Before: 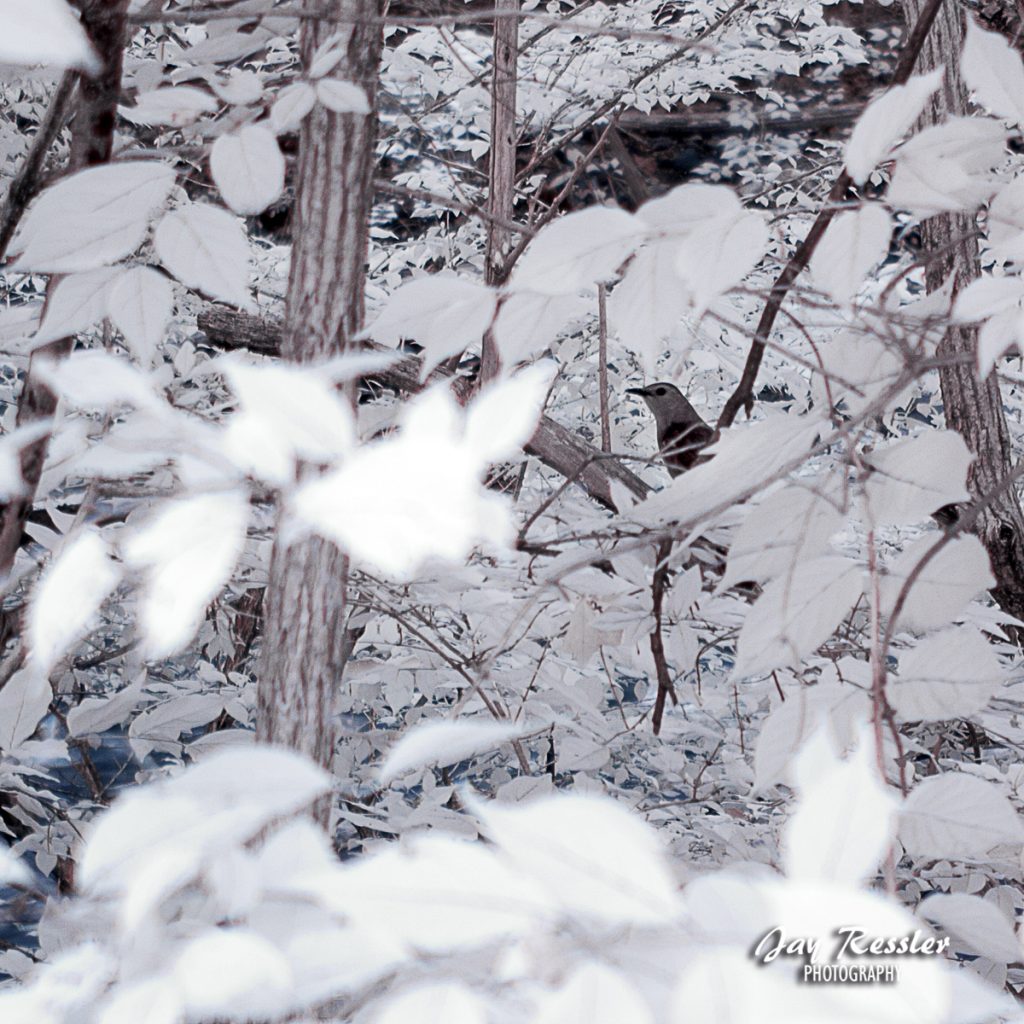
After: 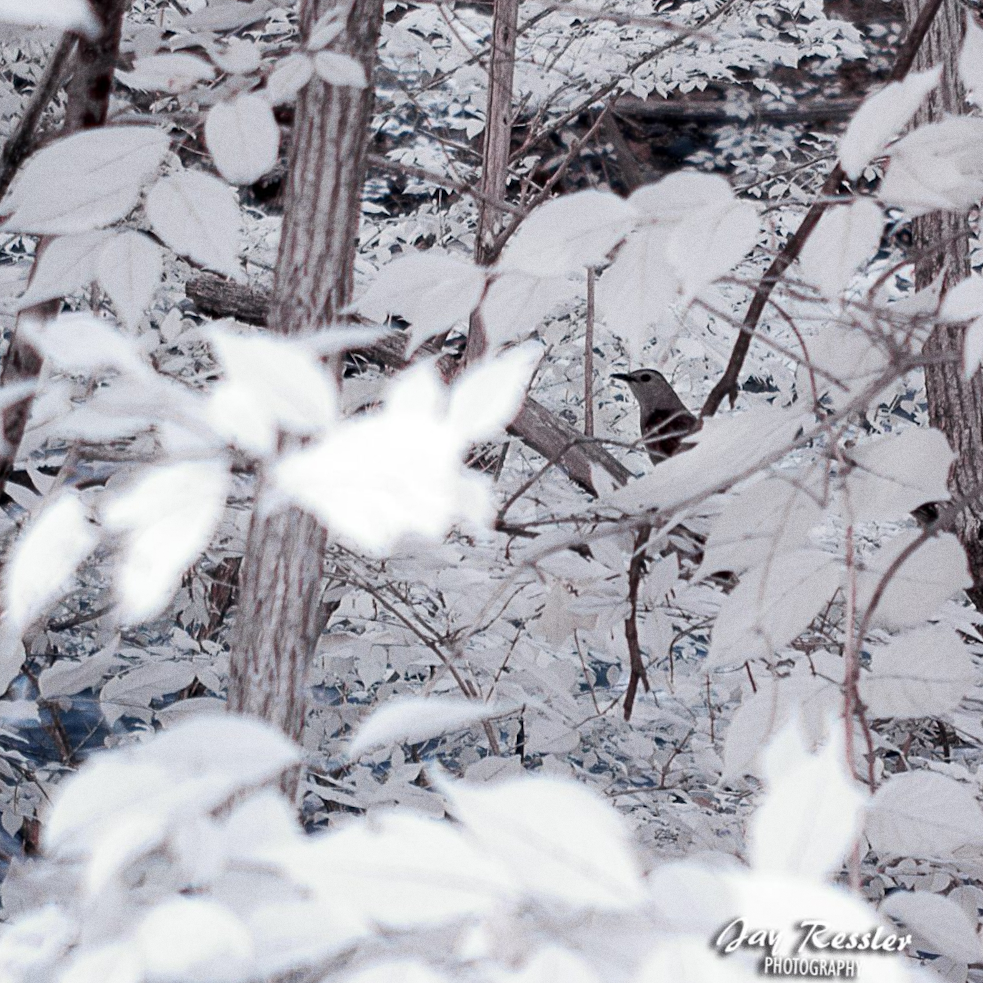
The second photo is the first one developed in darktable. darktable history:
grain: coarseness 0.09 ISO
crop and rotate: angle -2.38°
